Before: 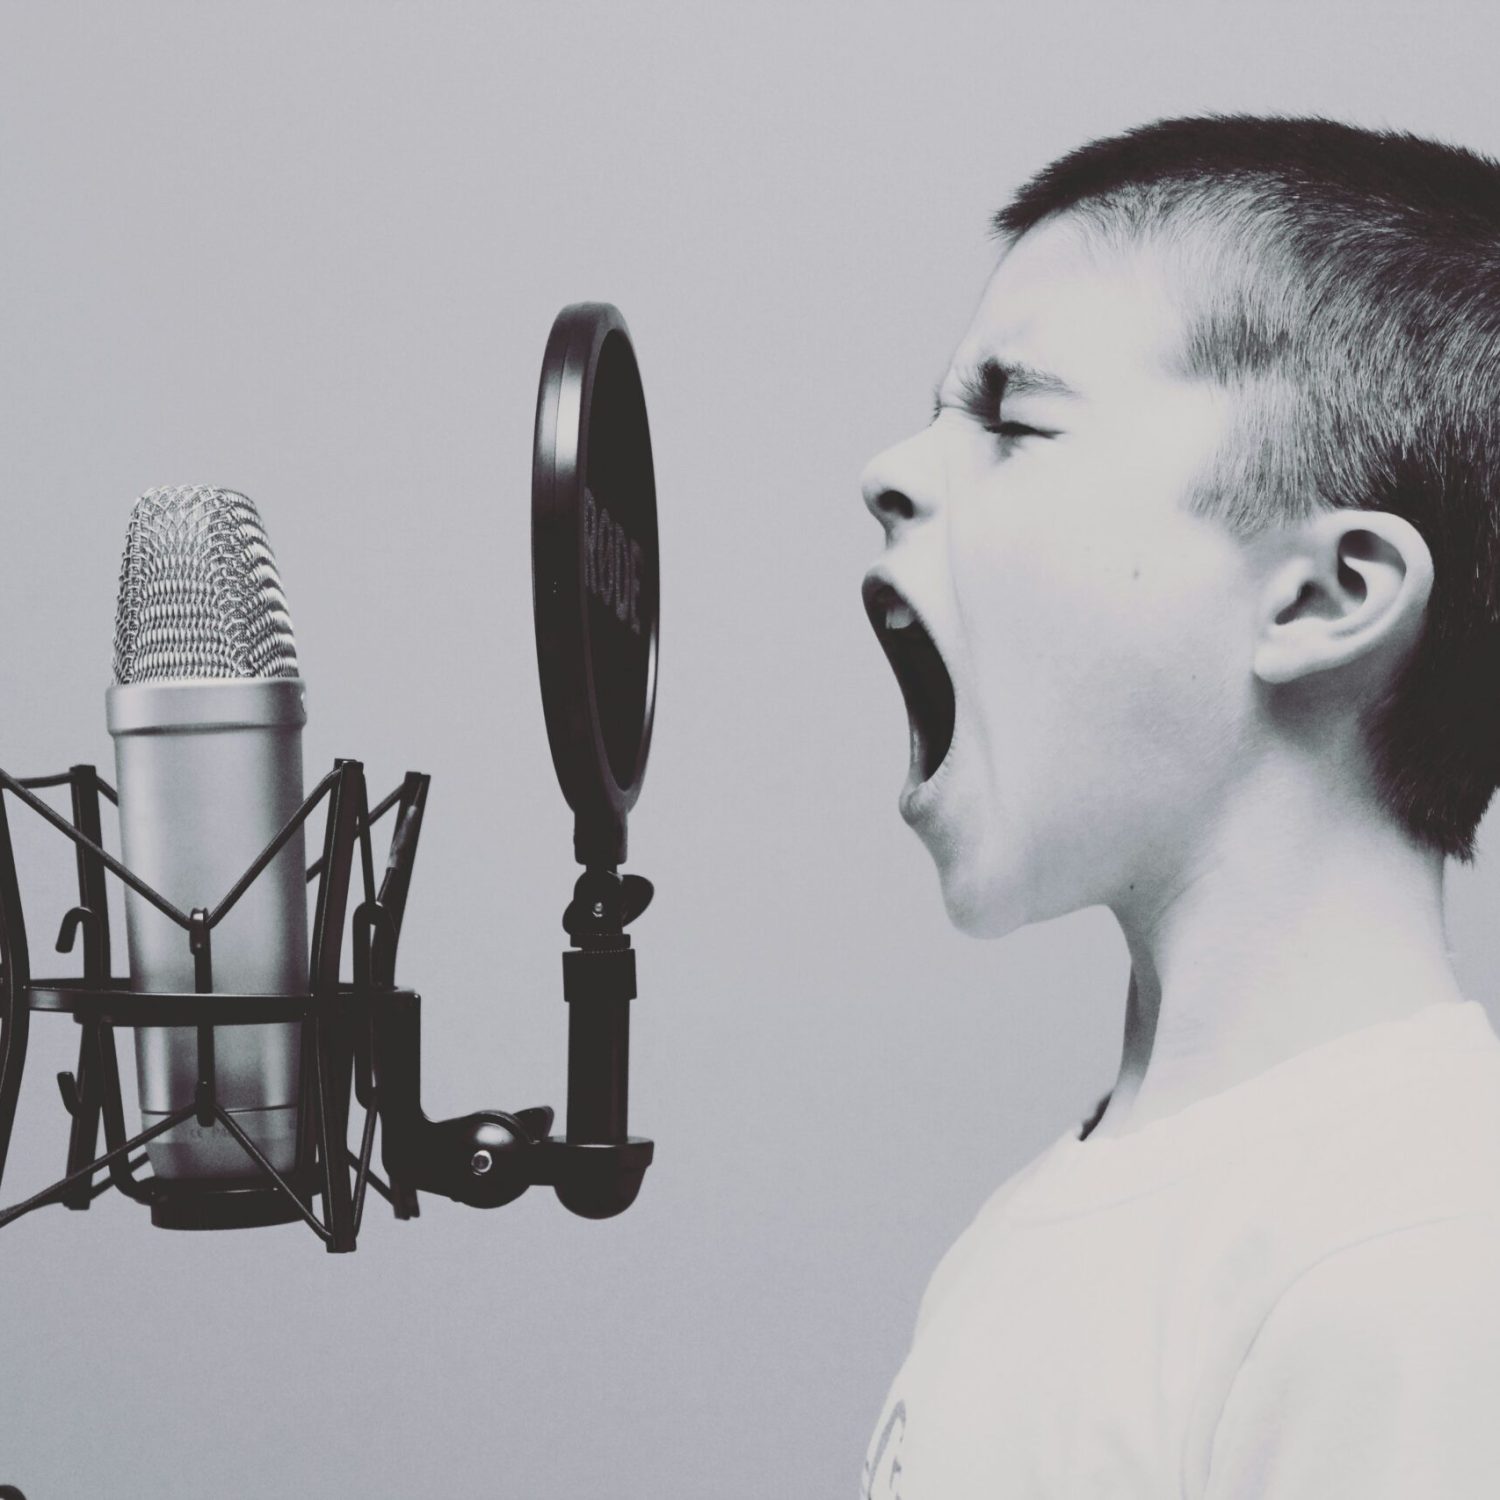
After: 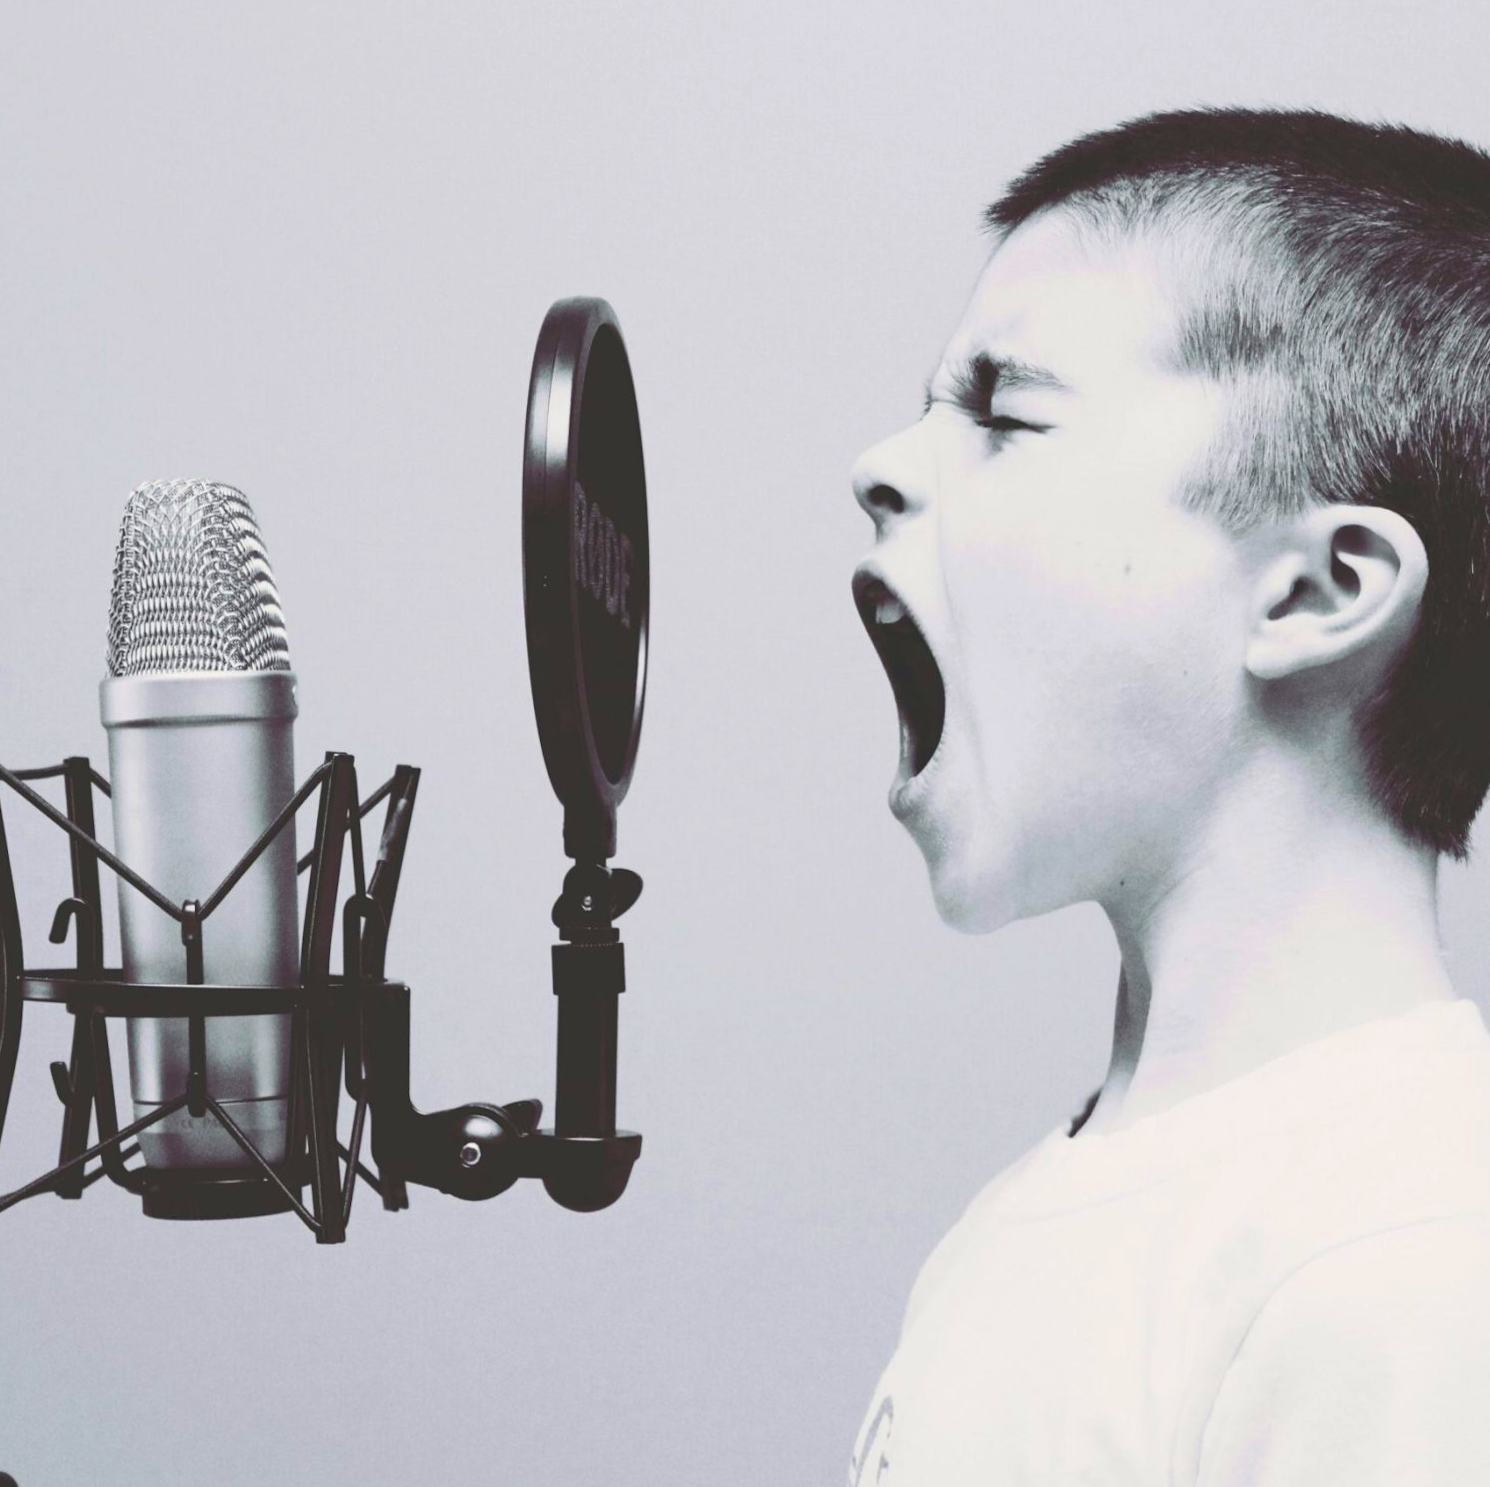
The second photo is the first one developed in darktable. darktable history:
velvia: on, module defaults
exposure: exposure 0.376 EV, compensate highlight preservation false
rotate and perspective: rotation 0.192°, lens shift (horizontal) -0.015, crop left 0.005, crop right 0.996, crop top 0.006, crop bottom 0.99
